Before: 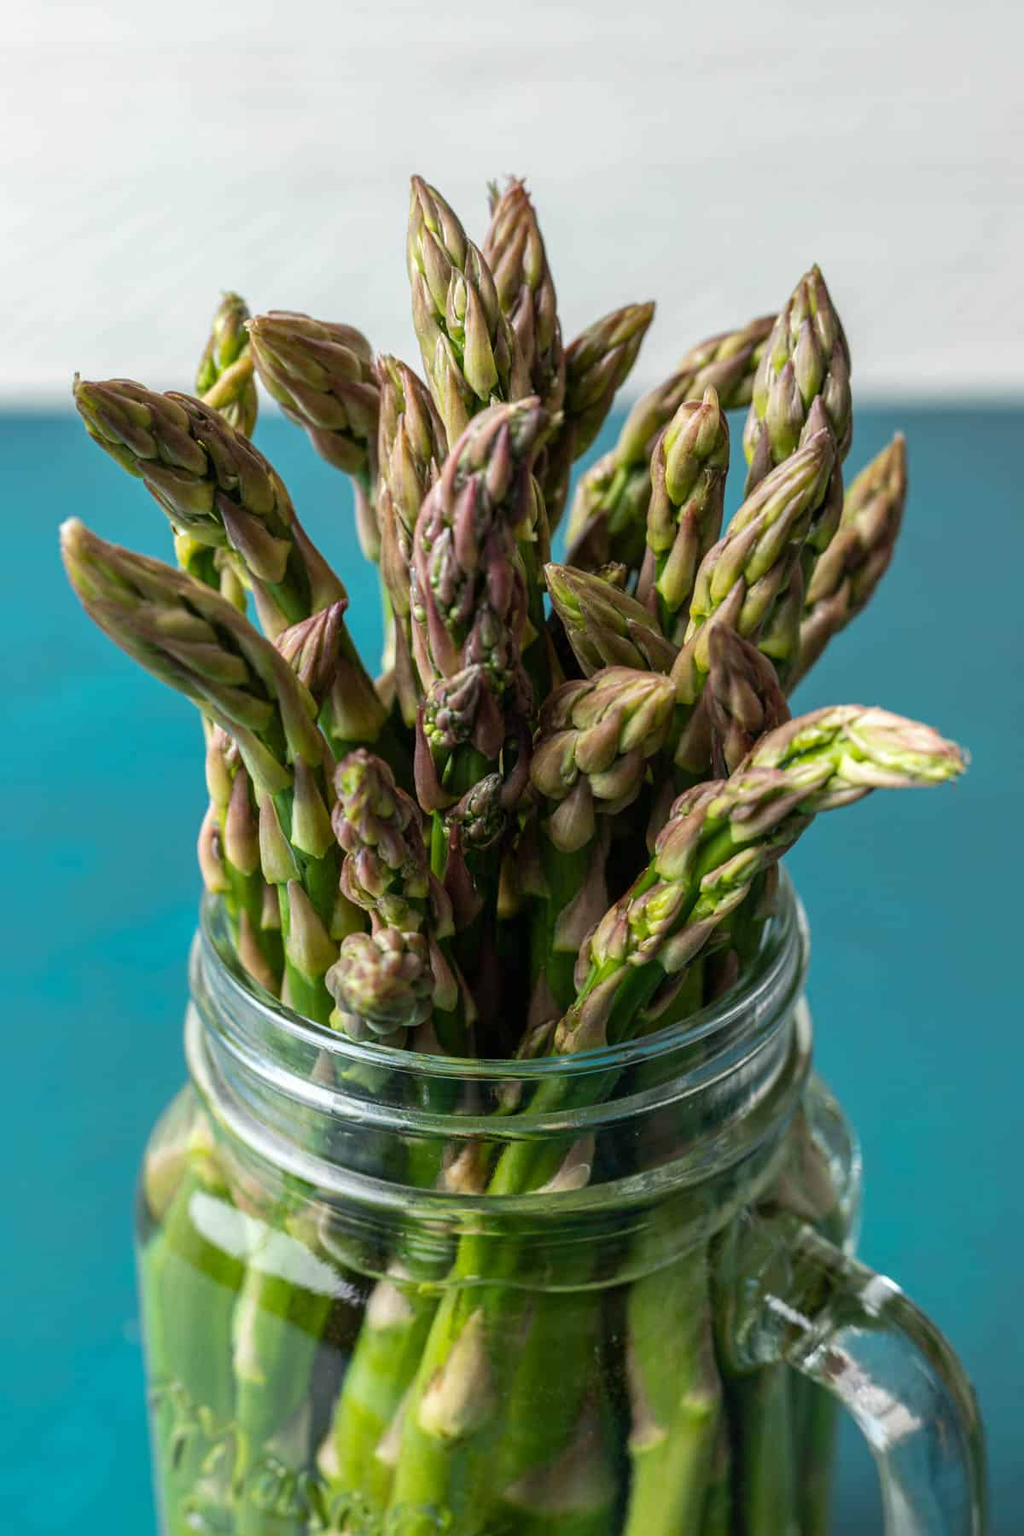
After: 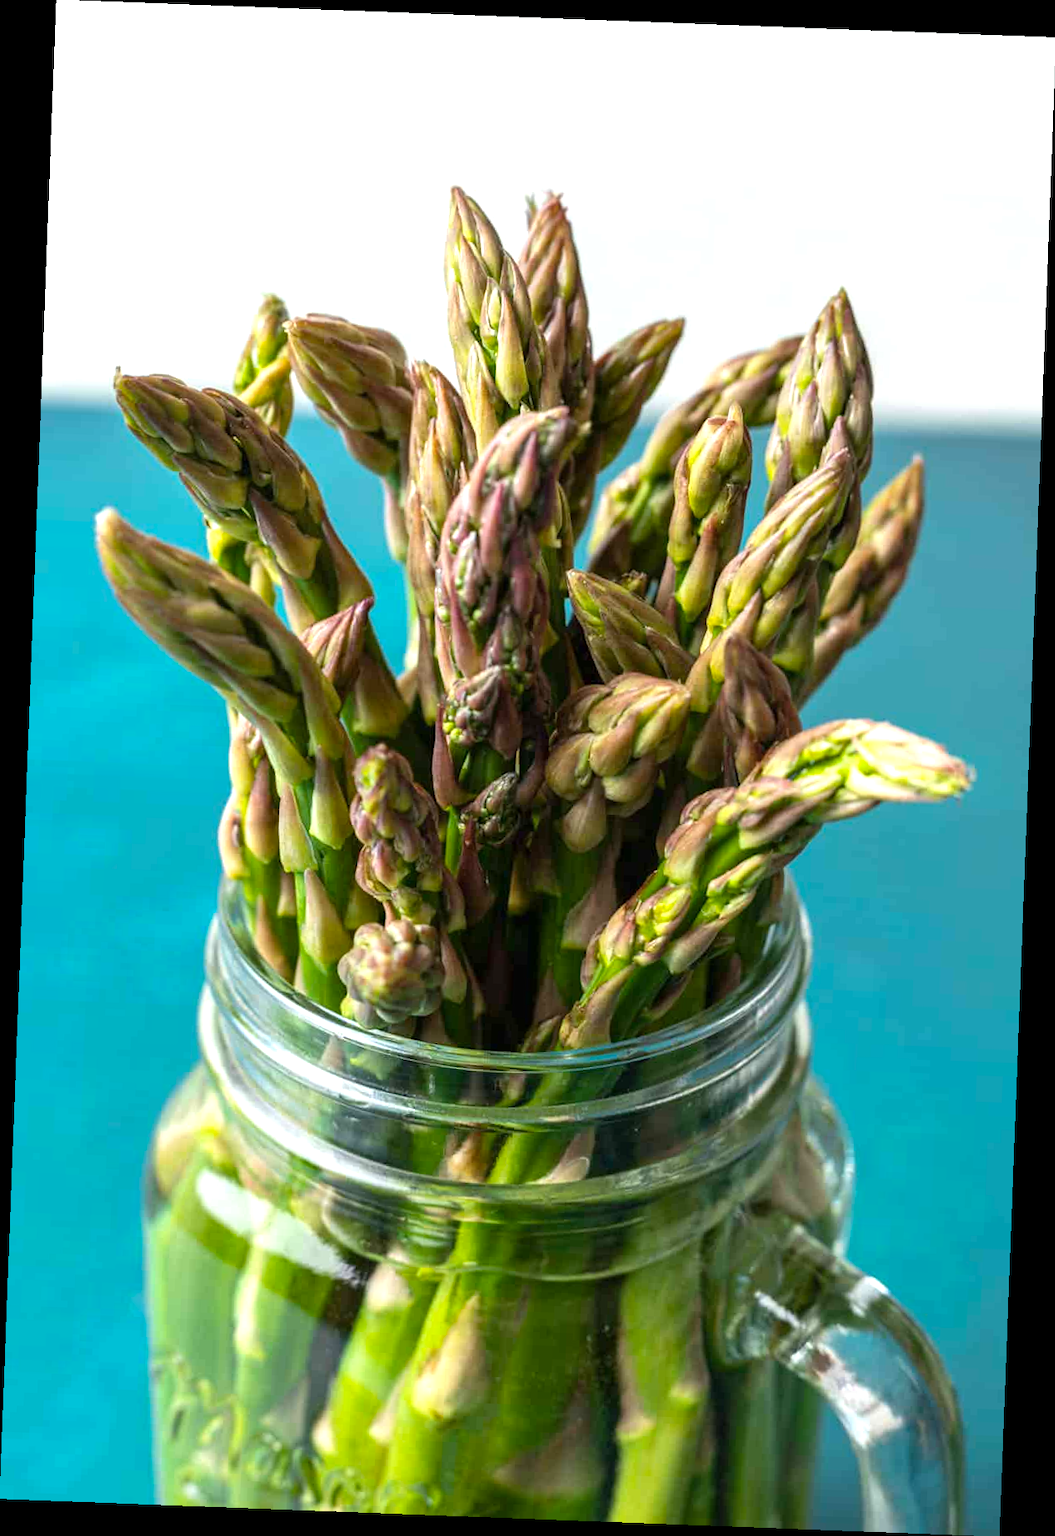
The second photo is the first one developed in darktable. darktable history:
color balance rgb: perceptual saturation grading › global saturation 10%, global vibrance 10%
exposure: exposure 0.6 EV, compensate highlight preservation false
rotate and perspective: rotation 2.17°, automatic cropping off
